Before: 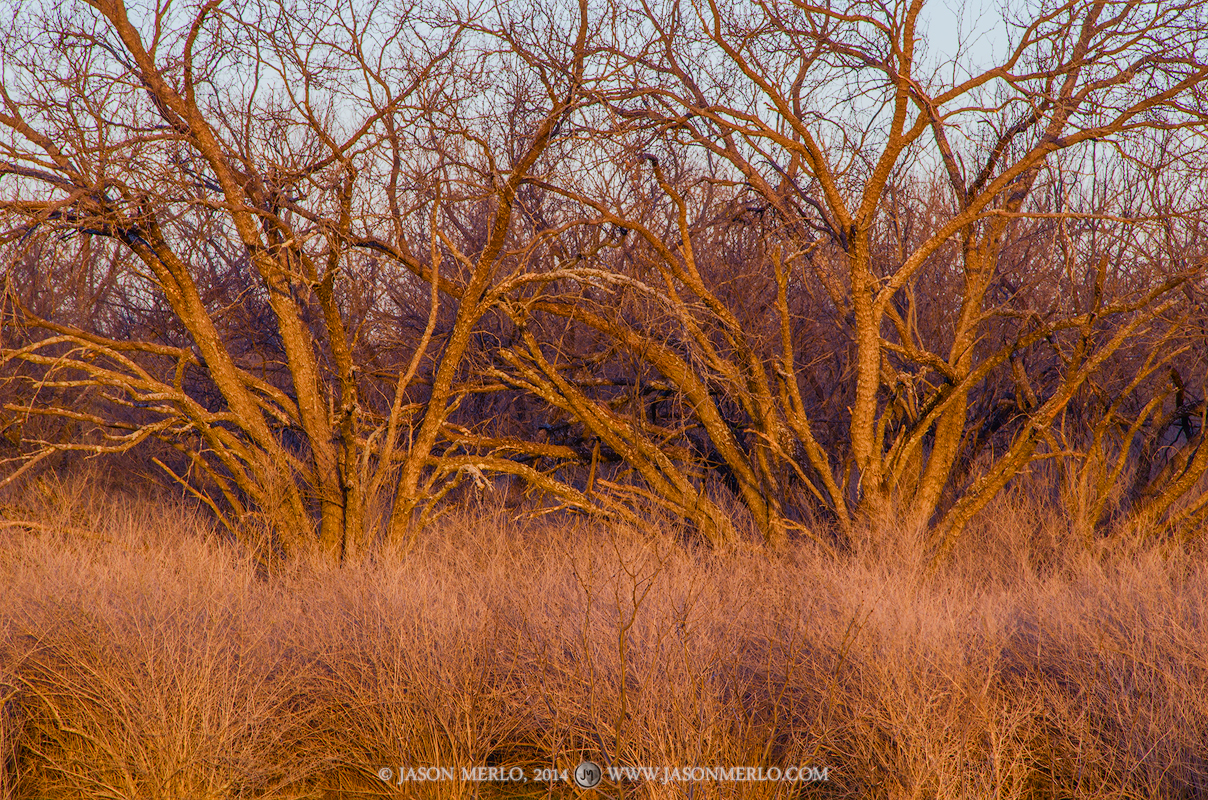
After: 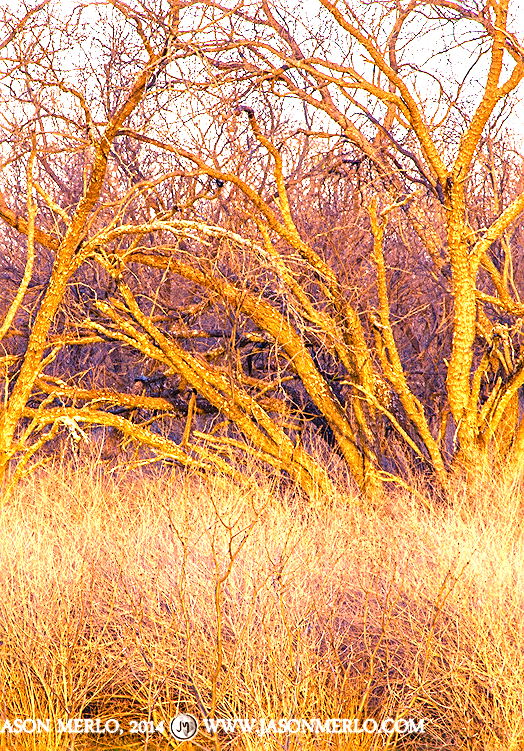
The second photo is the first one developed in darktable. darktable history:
sharpen: on, module defaults
exposure: exposure 2 EV, compensate highlight preservation false
crop: left 33.452%, top 6.025%, right 23.155%
grain: coarseness 0.09 ISO
